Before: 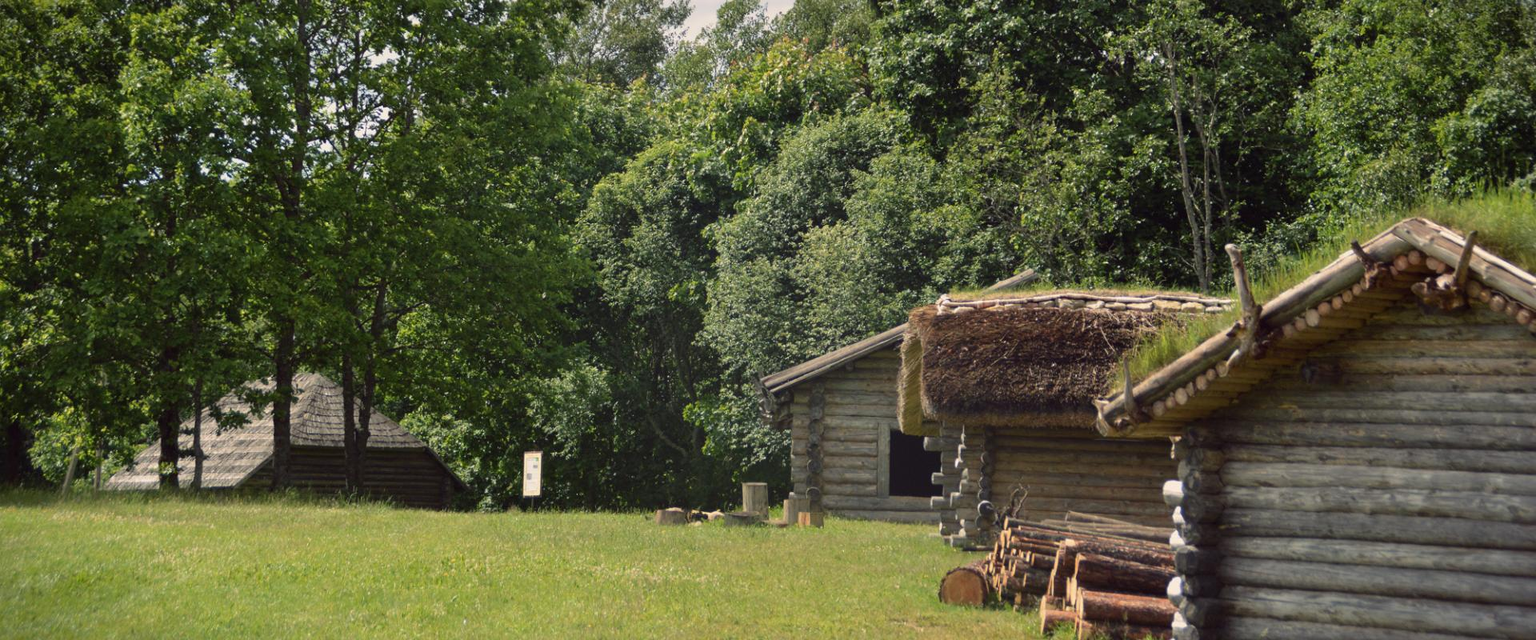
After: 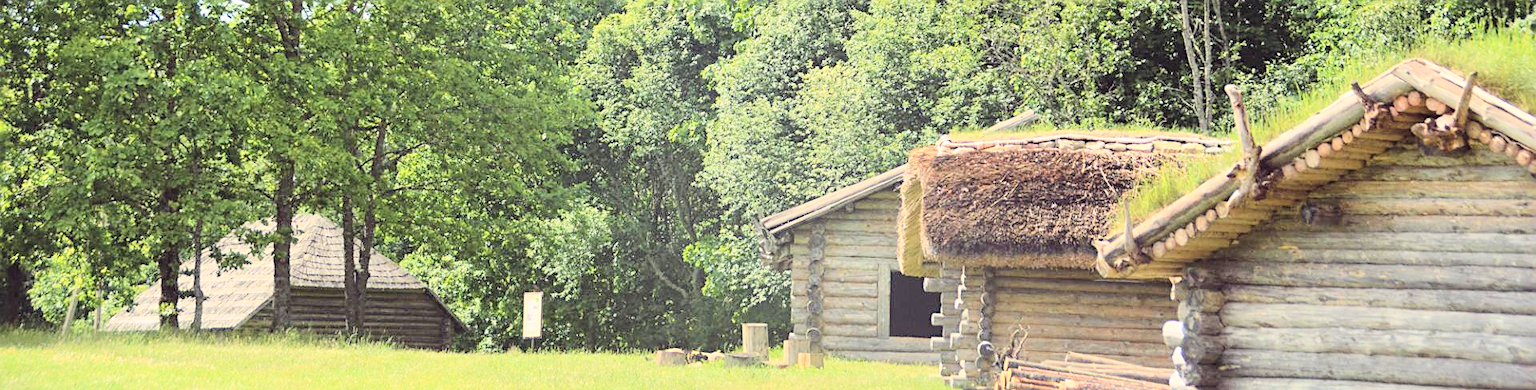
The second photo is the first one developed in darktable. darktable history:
tone curve: curves: ch0 [(0, 0.029) (0.071, 0.087) (0.223, 0.265) (0.447, 0.605) (0.654, 0.823) (0.861, 0.943) (1, 0.981)]; ch1 [(0, 0) (0.353, 0.344) (0.447, 0.449) (0.502, 0.501) (0.547, 0.54) (0.57, 0.582) (0.608, 0.608) (0.618, 0.631) (0.657, 0.699) (1, 1)]; ch2 [(0, 0) (0.34, 0.314) (0.456, 0.456) (0.5, 0.503) (0.528, 0.54) (0.557, 0.577) (0.589, 0.626) (1, 1)], color space Lab, linked channels, preserve colors none
sharpen: on, module defaults
exposure: black level correction 0.001, exposure 0.498 EV, compensate exposure bias true, compensate highlight preservation false
crop and rotate: top 24.888%, bottom 14.026%
contrast brightness saturation: brightness 0.279
